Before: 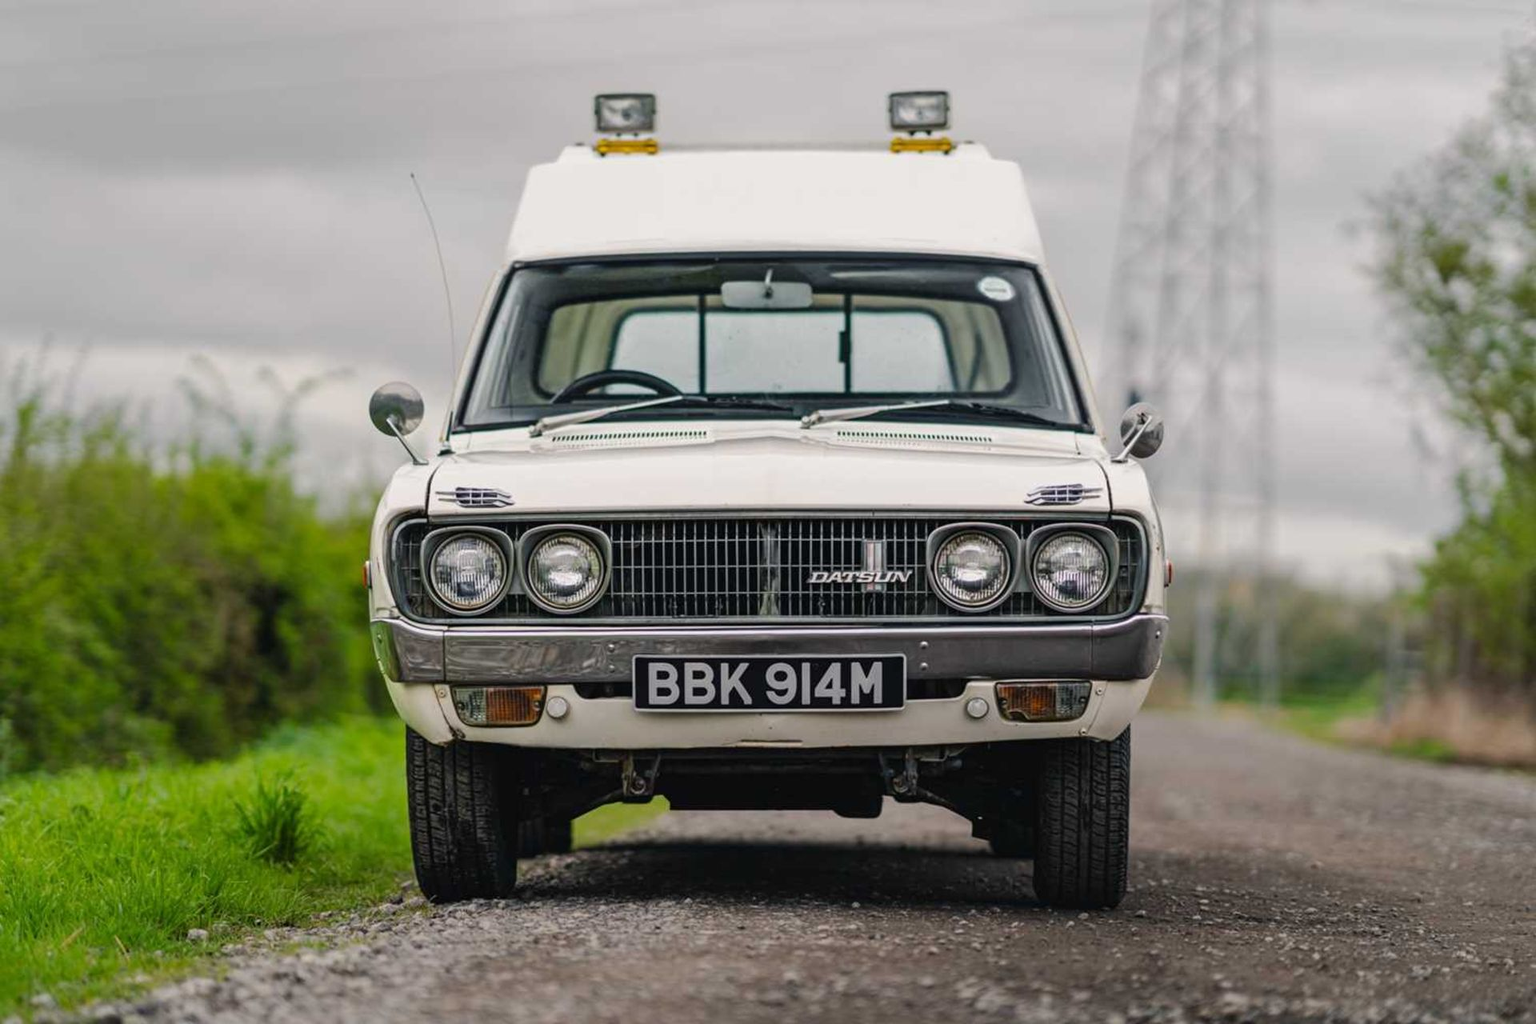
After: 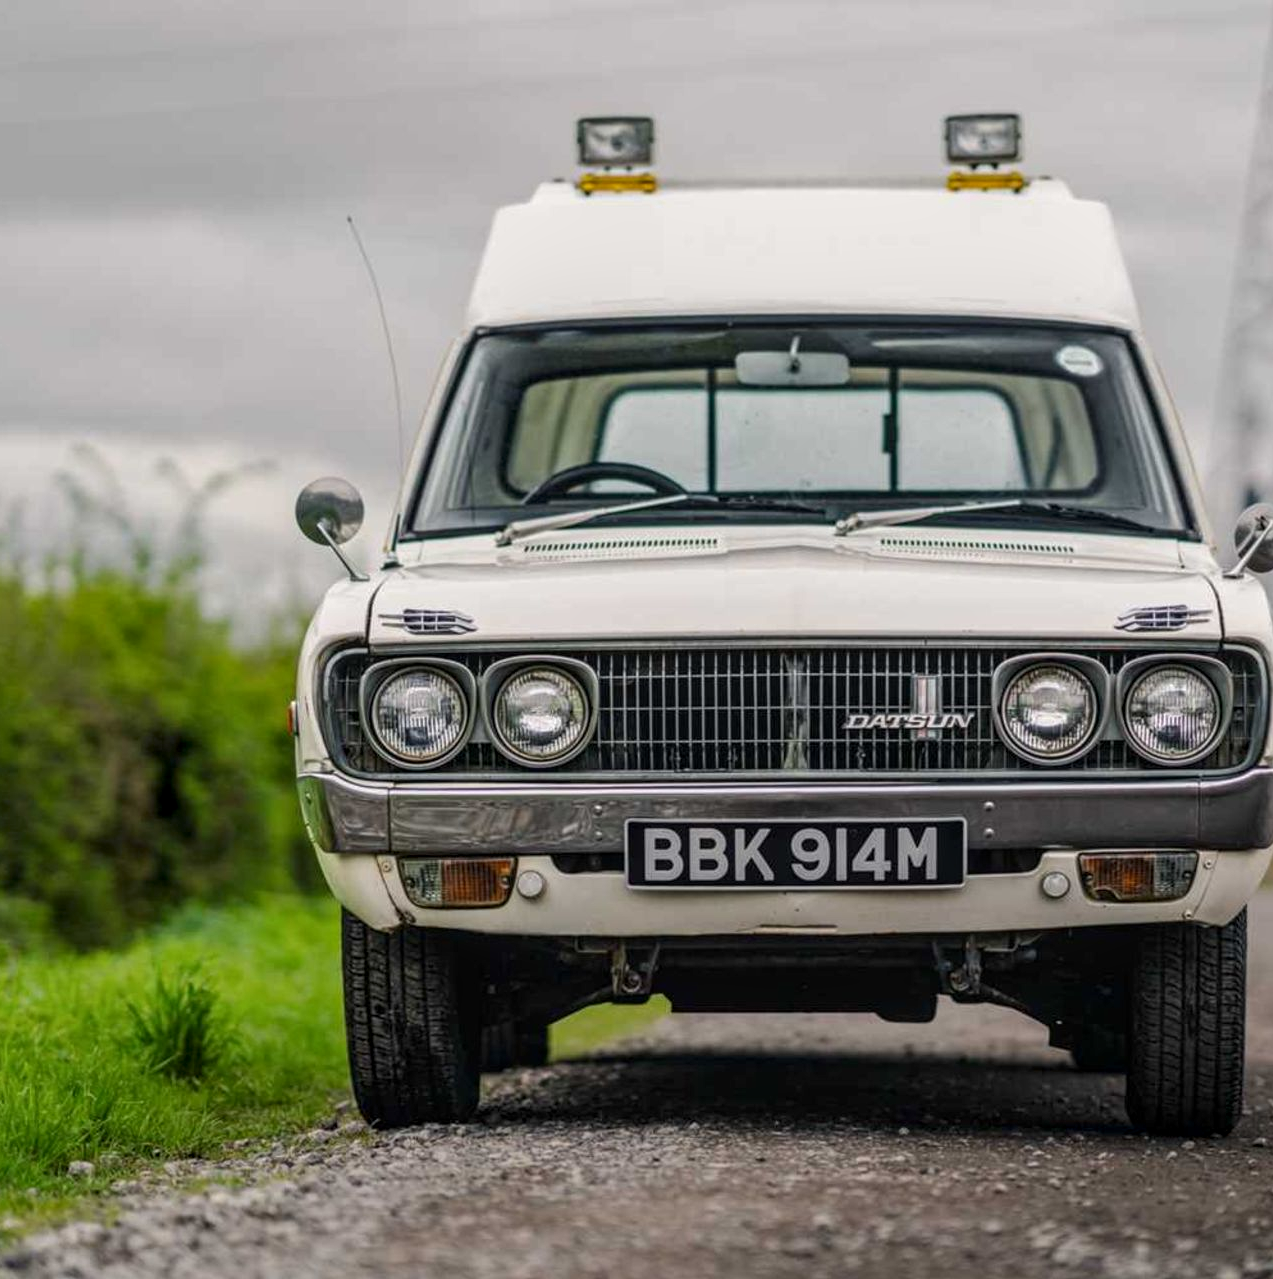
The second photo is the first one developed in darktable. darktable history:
local contrast: on, module defaults
crop and rotate: left 8.684%, right 25.004%
